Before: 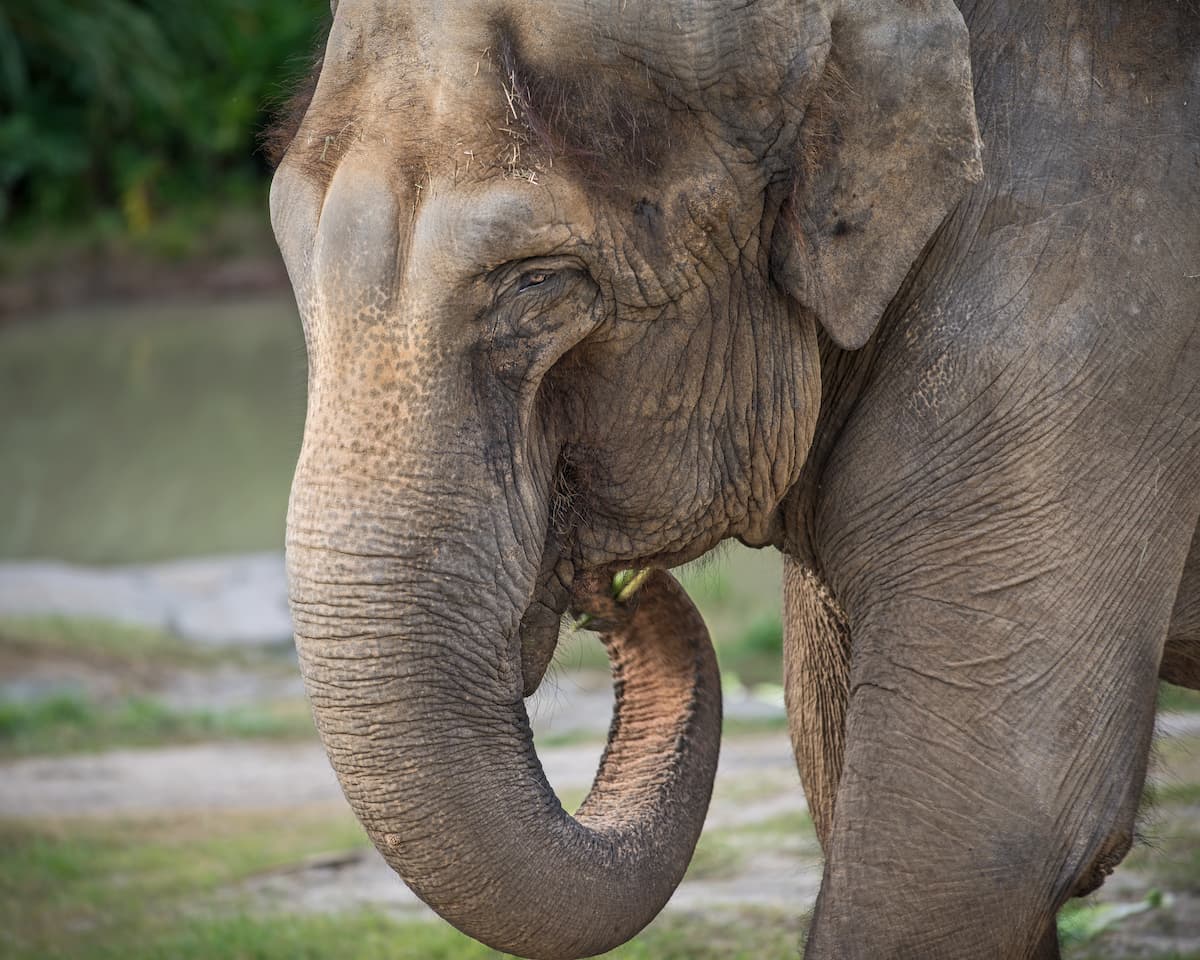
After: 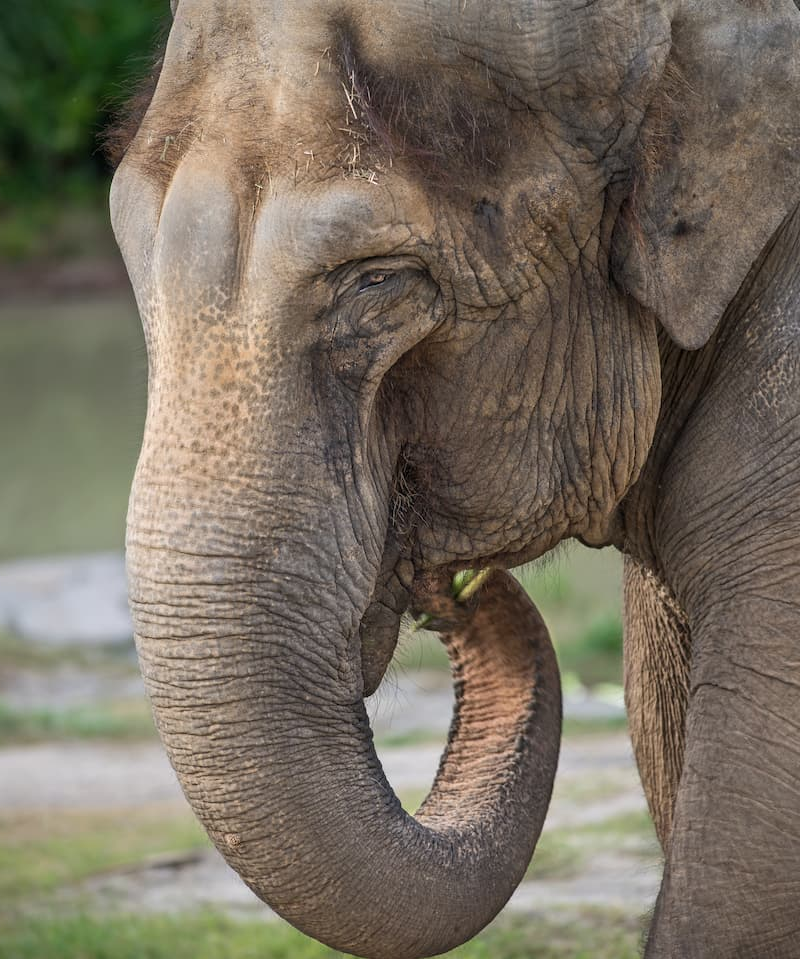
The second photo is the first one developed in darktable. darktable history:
crop and rotate: left 13.338%, right 19.964%
